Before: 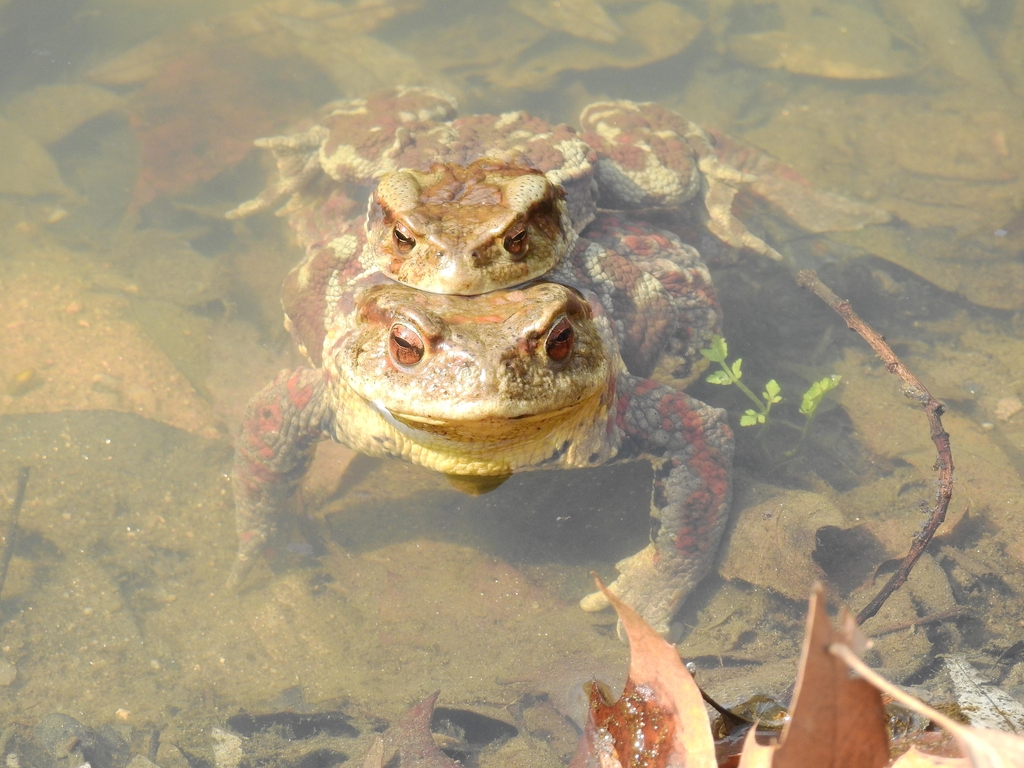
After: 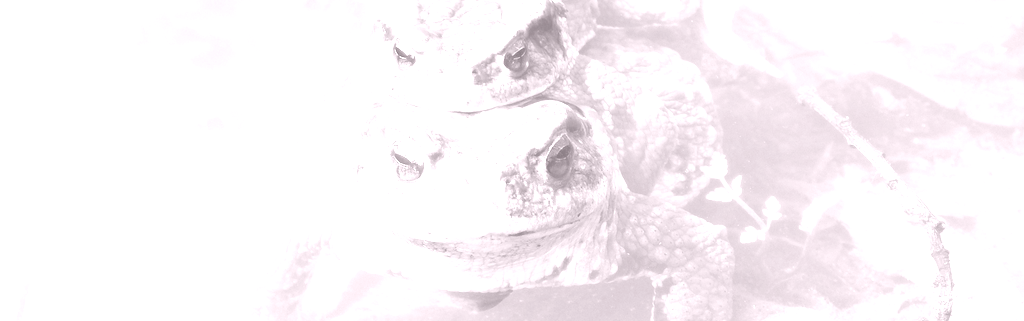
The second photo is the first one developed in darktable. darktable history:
crop and rotate: top 23.84%, bottom 34.294%
colorize: hue 25.2°, saturation 83%, source mix 82%, lightness 79%, version 1
